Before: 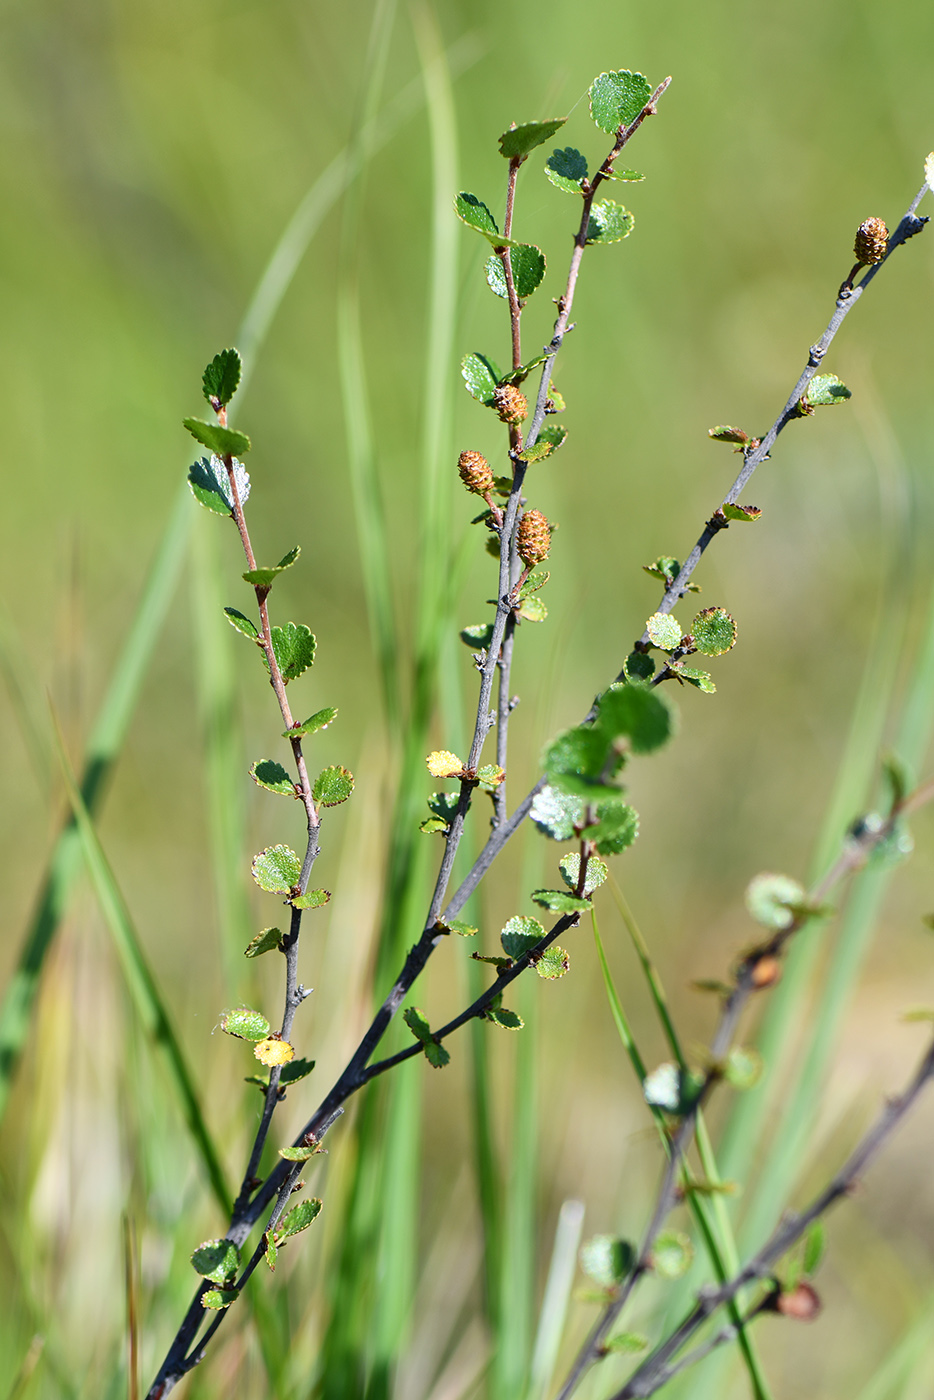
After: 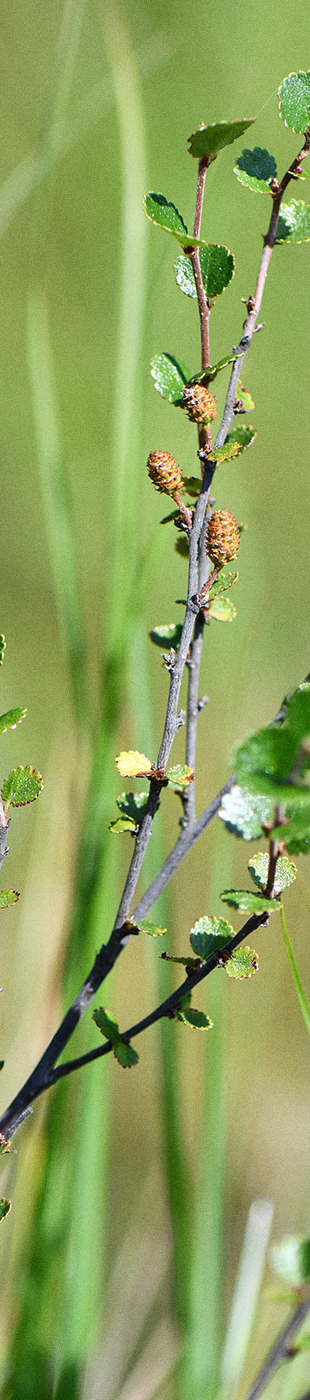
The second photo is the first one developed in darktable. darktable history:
crop: left 33.36%, right 33.36%
grain: coarseness 0.47 ISO
